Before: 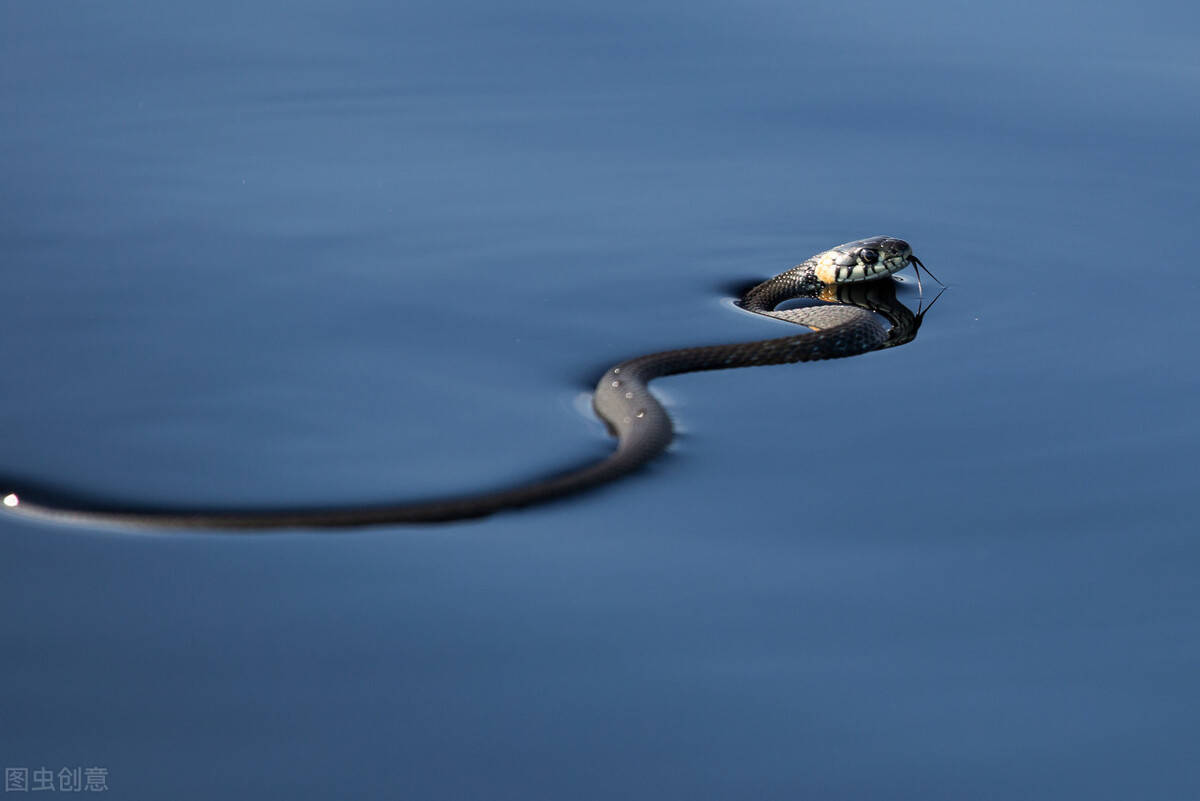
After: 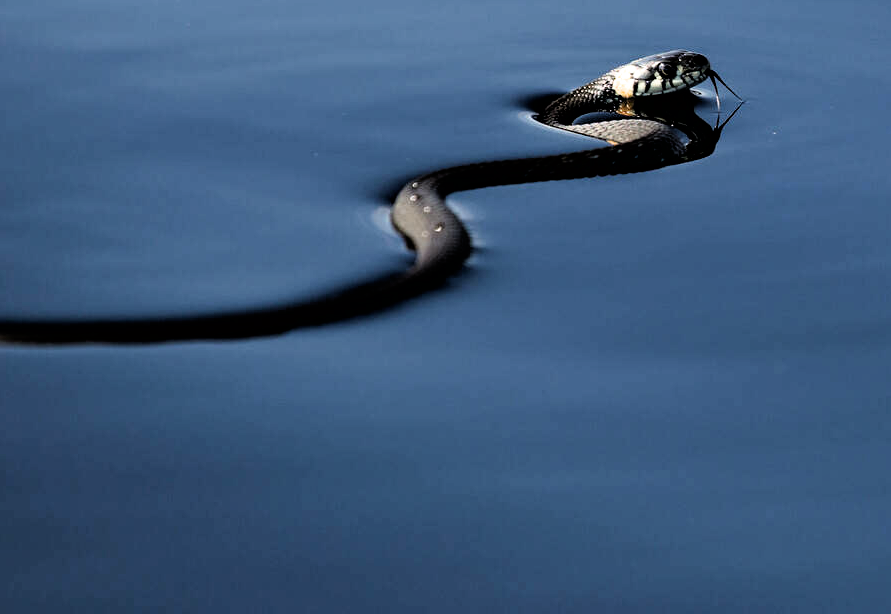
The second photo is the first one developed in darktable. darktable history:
haze removal: compatibility mode true, adaptive false
filmic rgb: black relative exposure -3.67 EV, white relative exposure 2.44 EV, hardness 3.28, iterations of high-quality reconstruction 10
crop: left 16.844%, top 23.239%, right 8.835%
